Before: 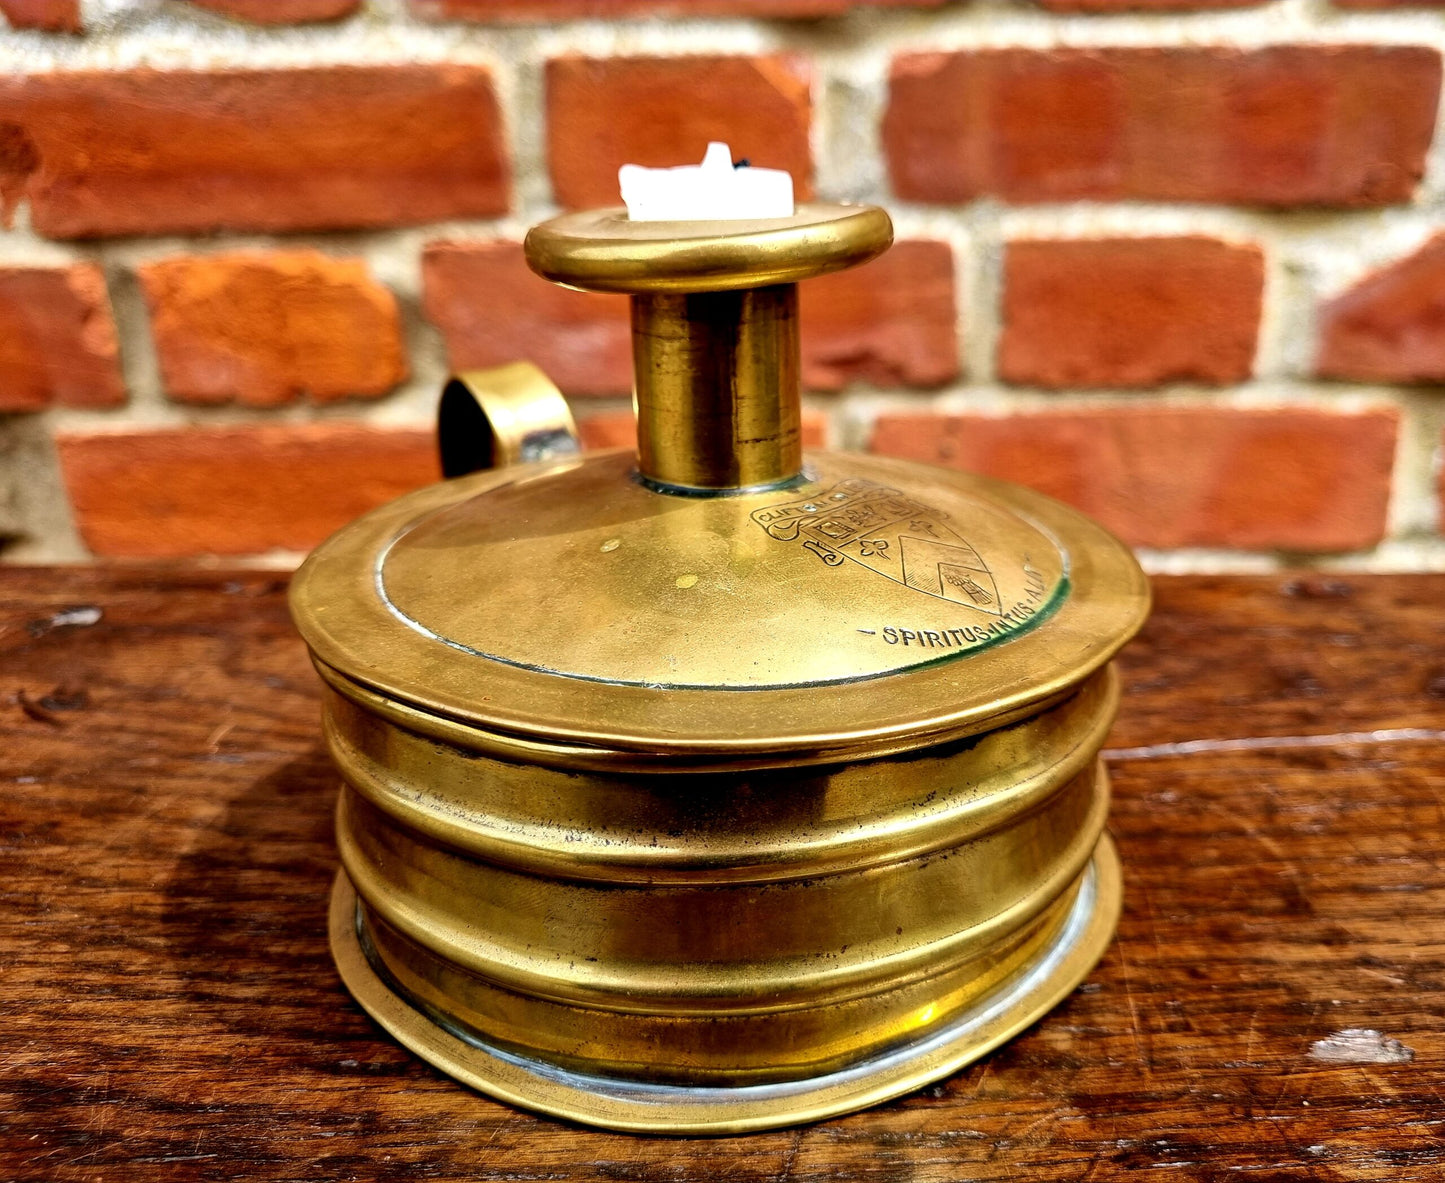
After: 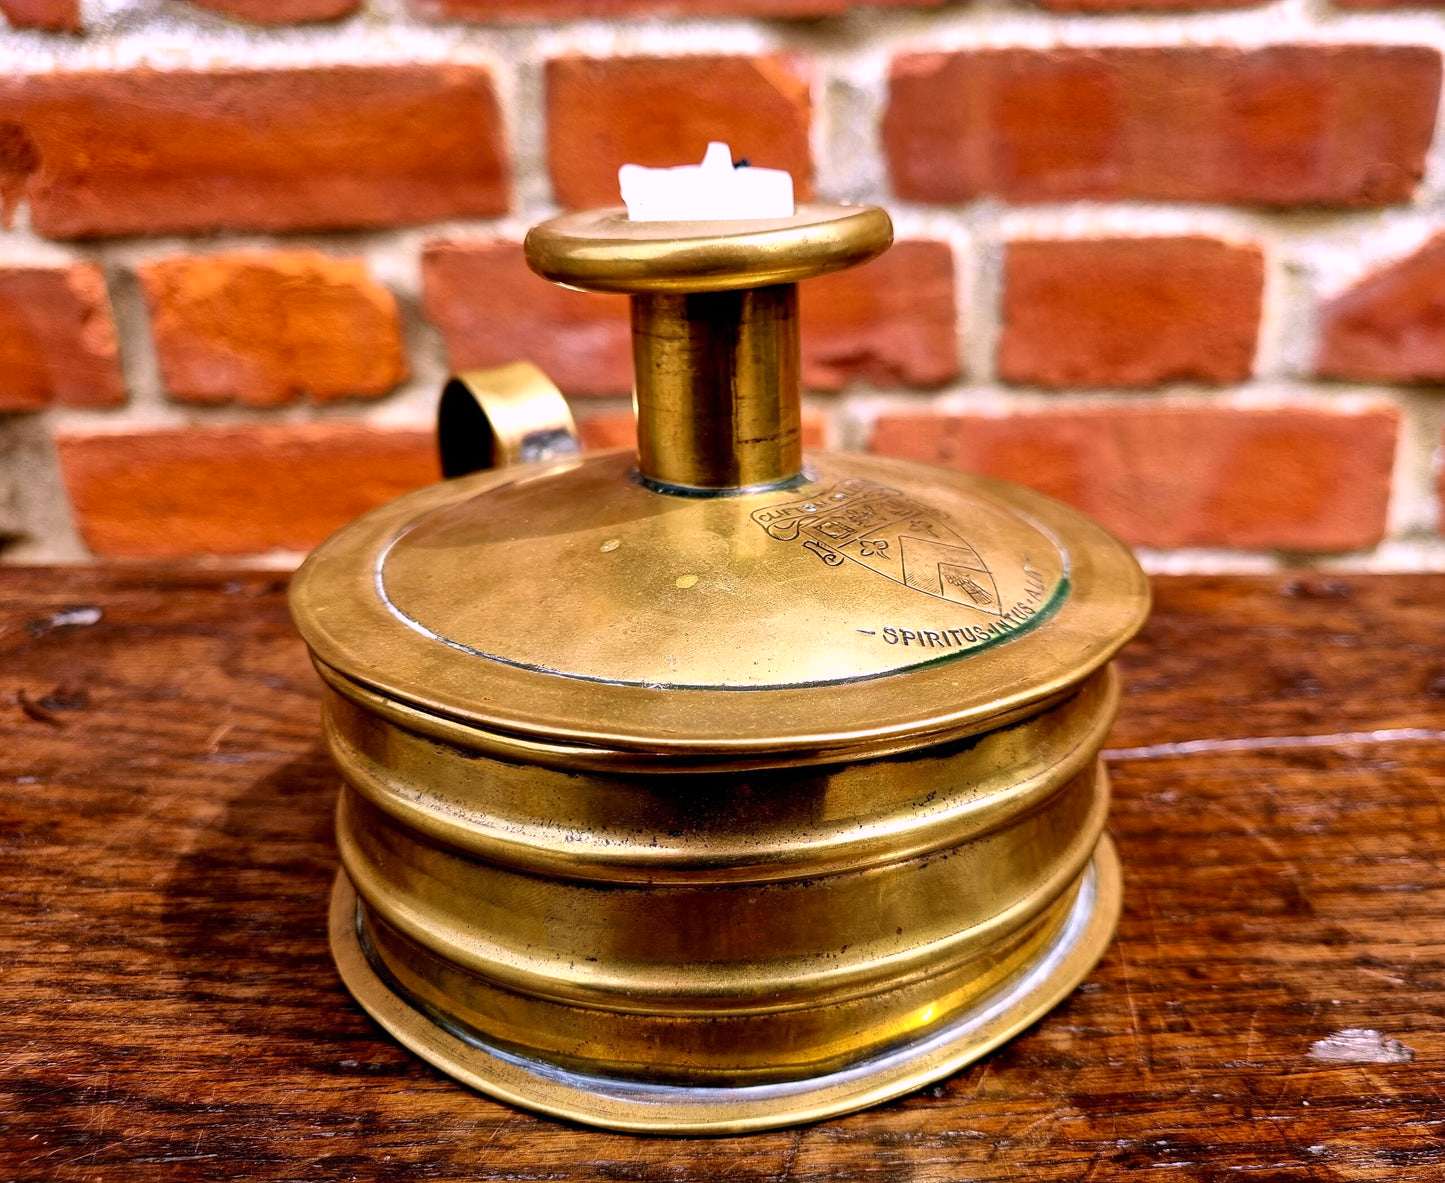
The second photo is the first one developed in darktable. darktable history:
color calibration: output R [1.063, -0.012, -0.003, 0], output B [-0.079, 0.047, 1, 0], illuminant as shot in camera, x 0.37, y 0.382, temperature 4316.38 K
